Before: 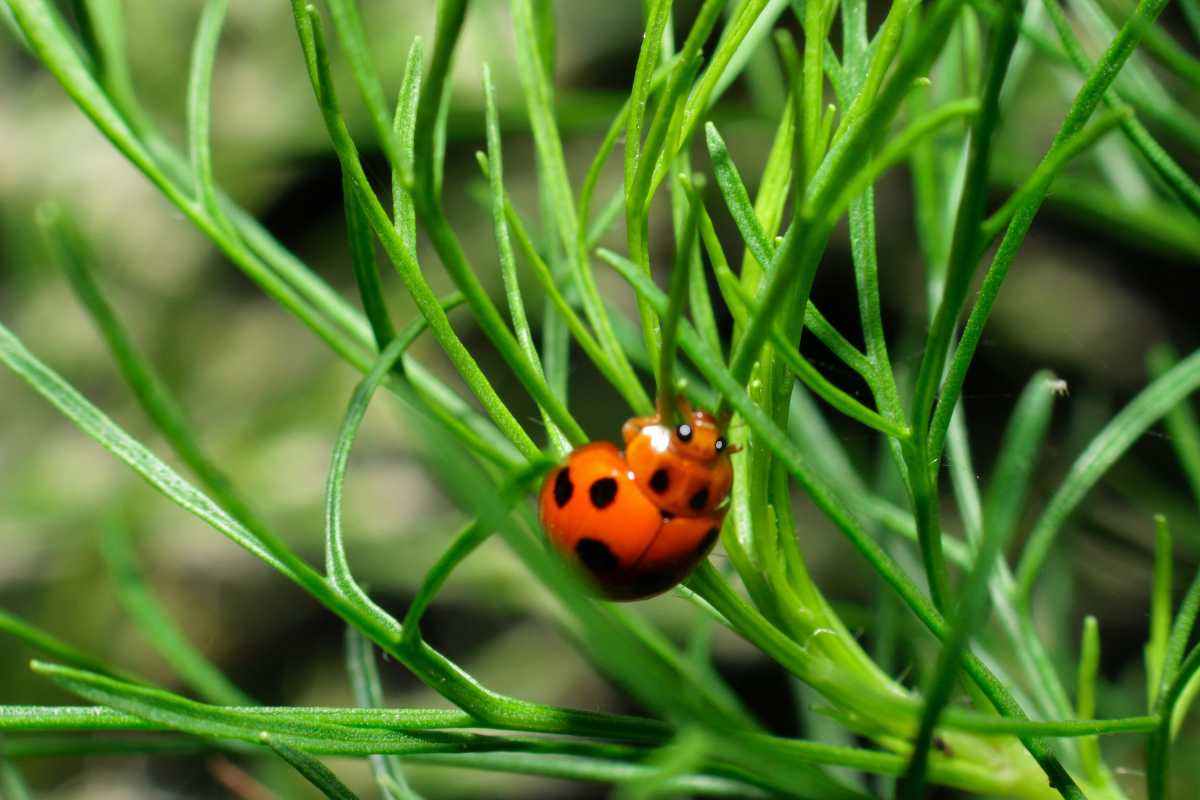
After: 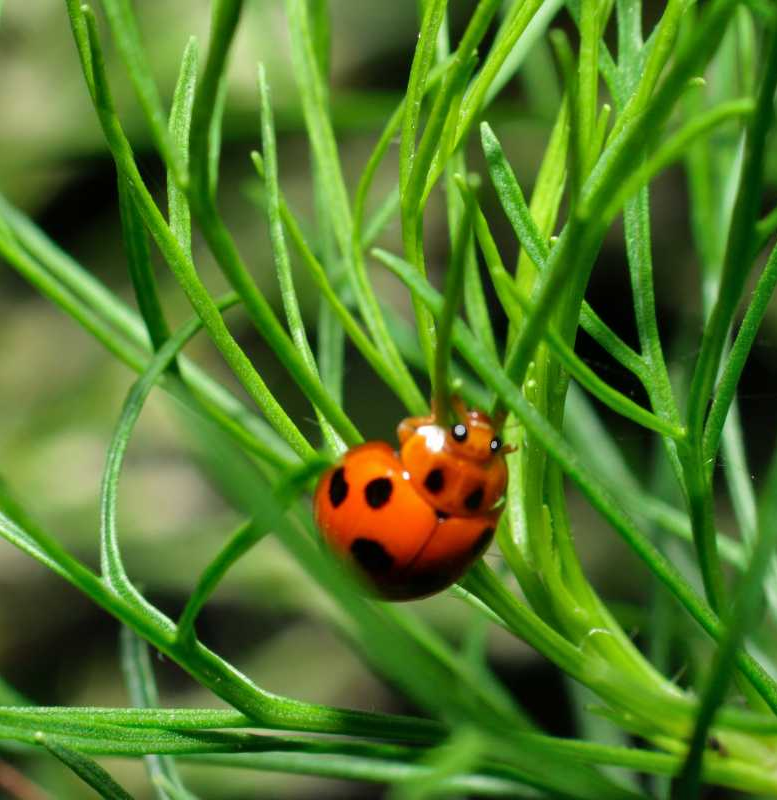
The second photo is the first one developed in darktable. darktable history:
shadows and highlights: shadows 34.28, highlights -34.87, soften with gaussian
tone equalizer: mask exposure compensation -0.513 EV
crop and rotate: left 18.787%, right 16.438%
